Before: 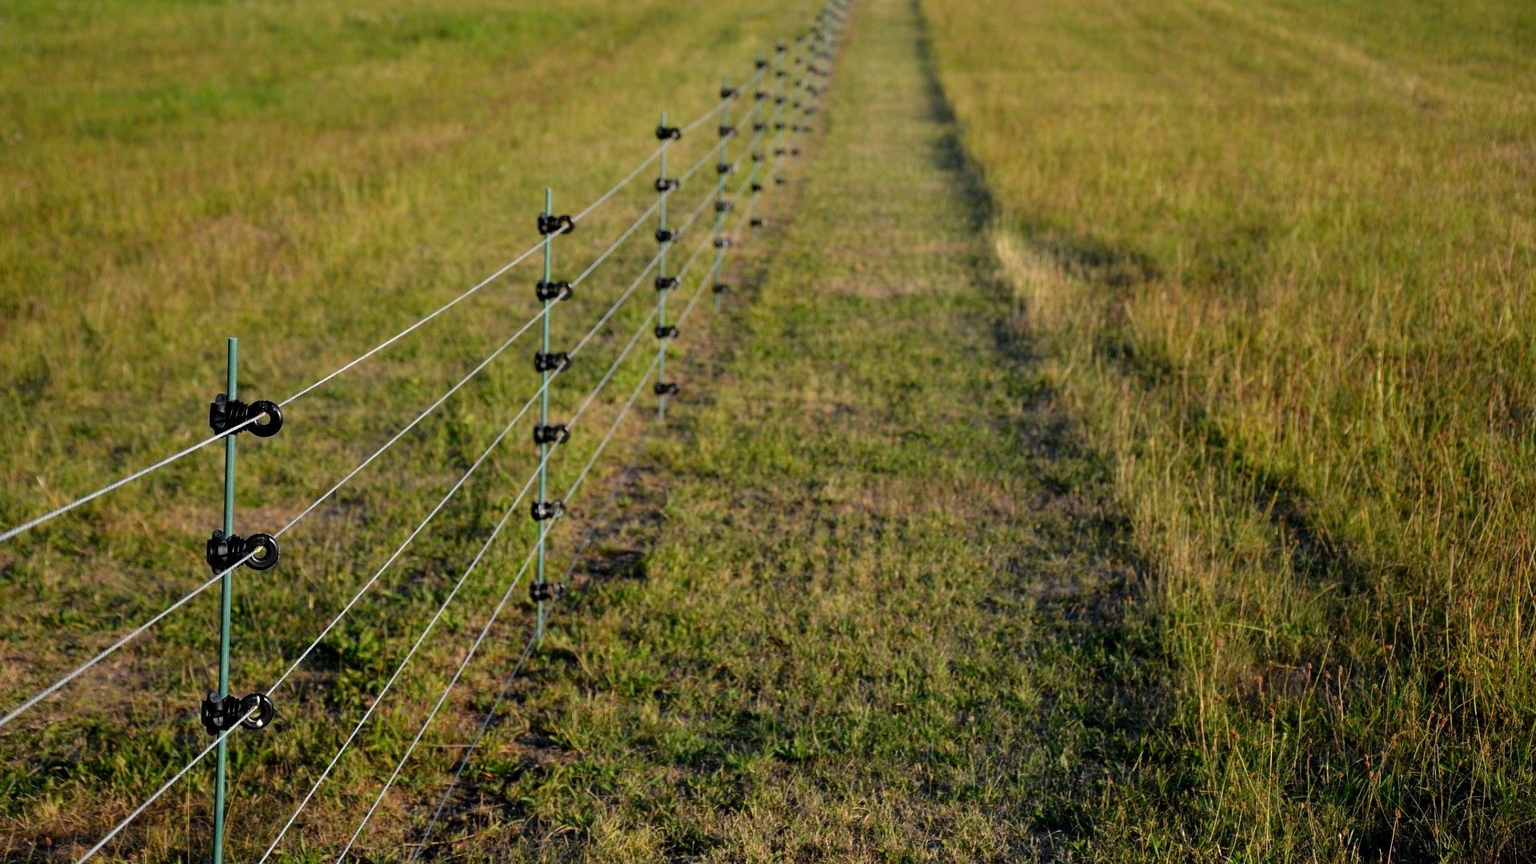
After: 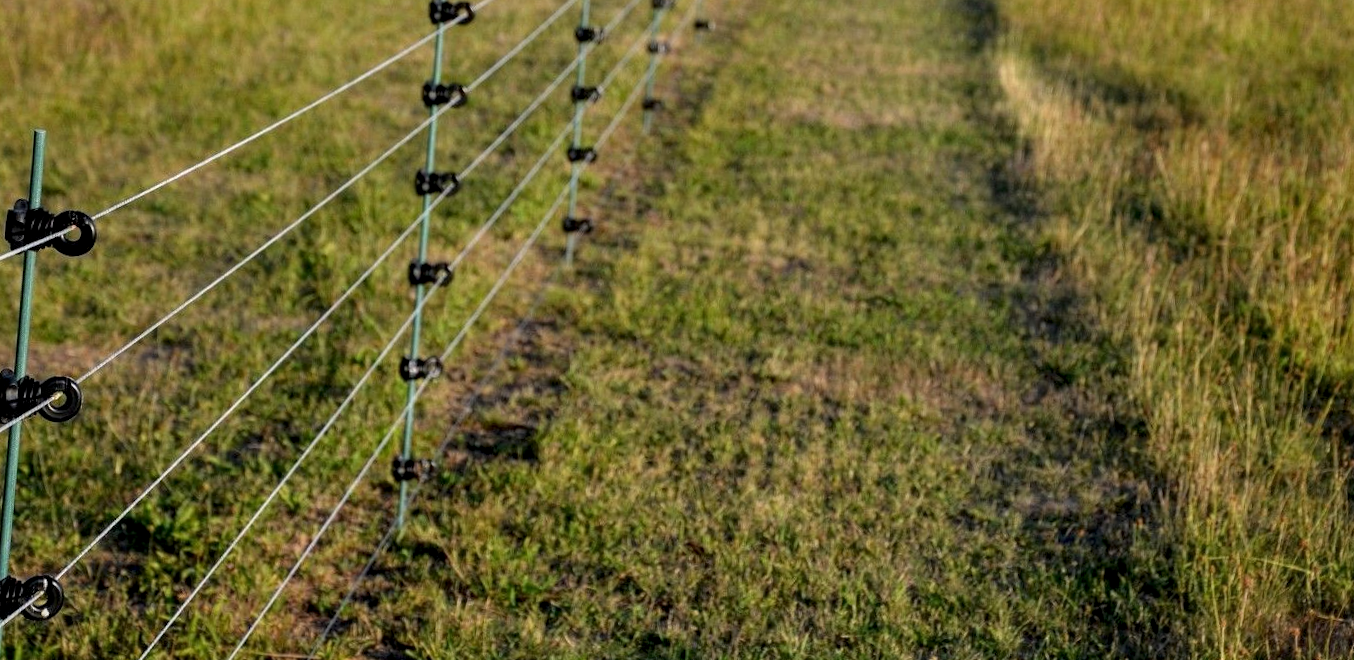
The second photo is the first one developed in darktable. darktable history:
crop and rotate: angle -3.37°, left 9.79%, top 20.73%, right 12.42%, bottom 11.82%
local contrast: on, module defaults
